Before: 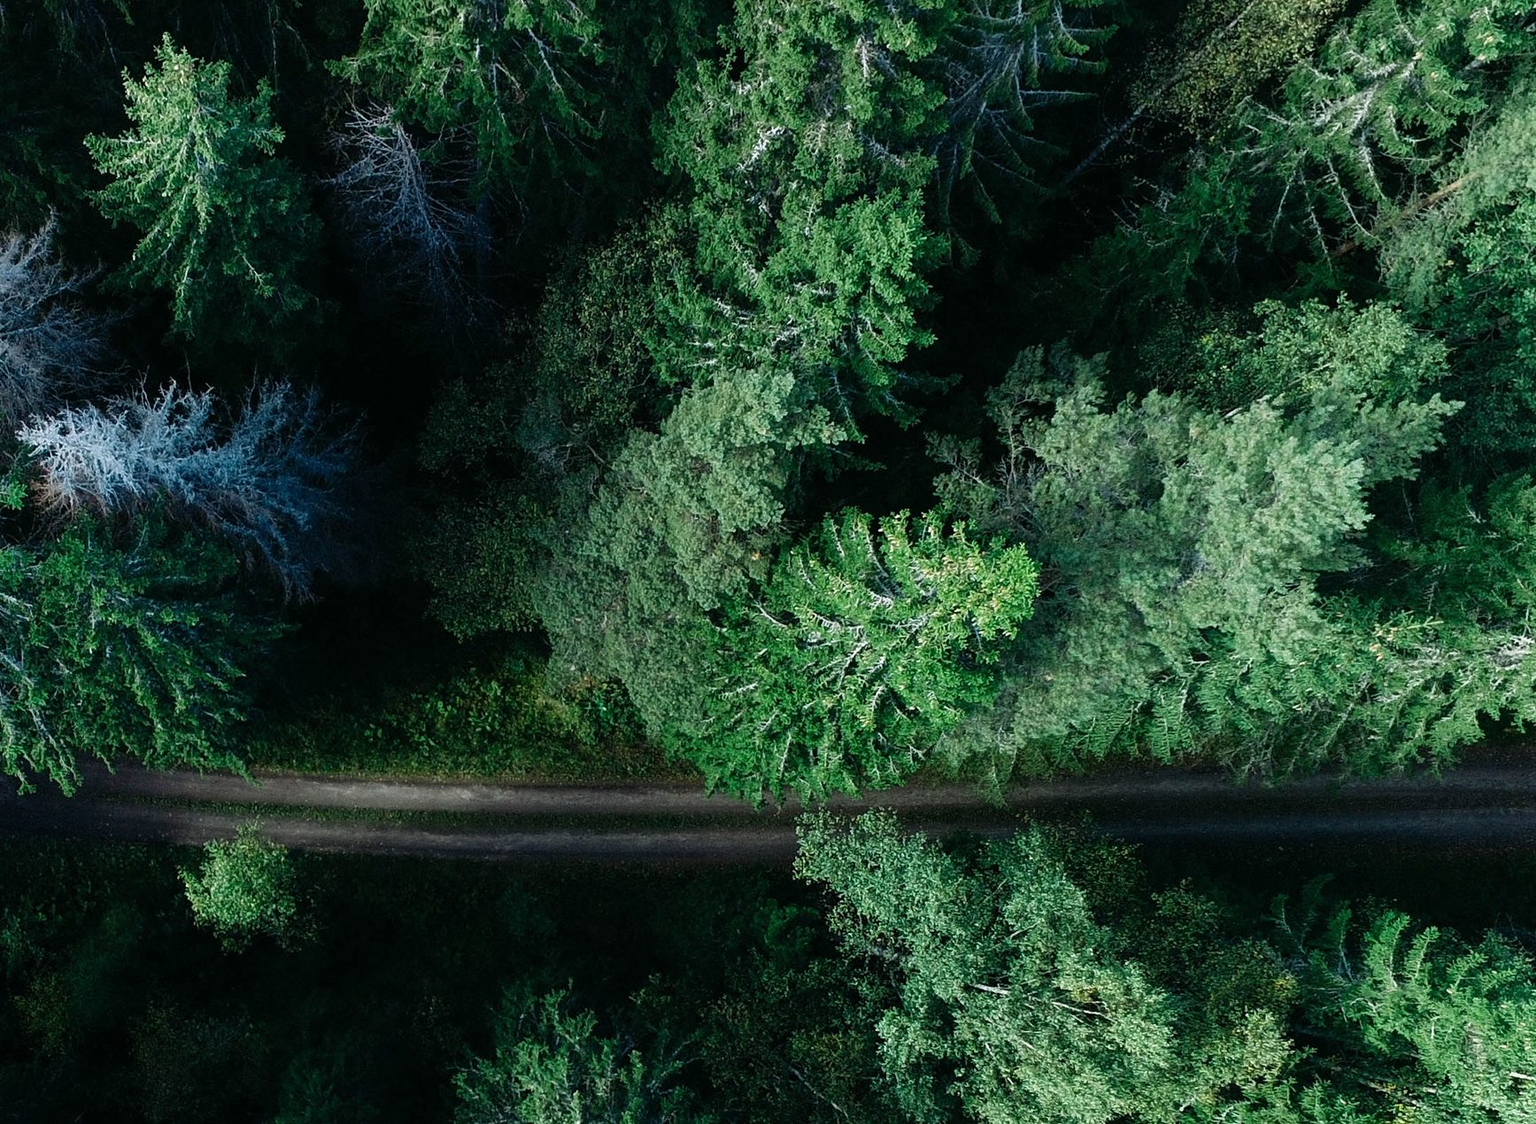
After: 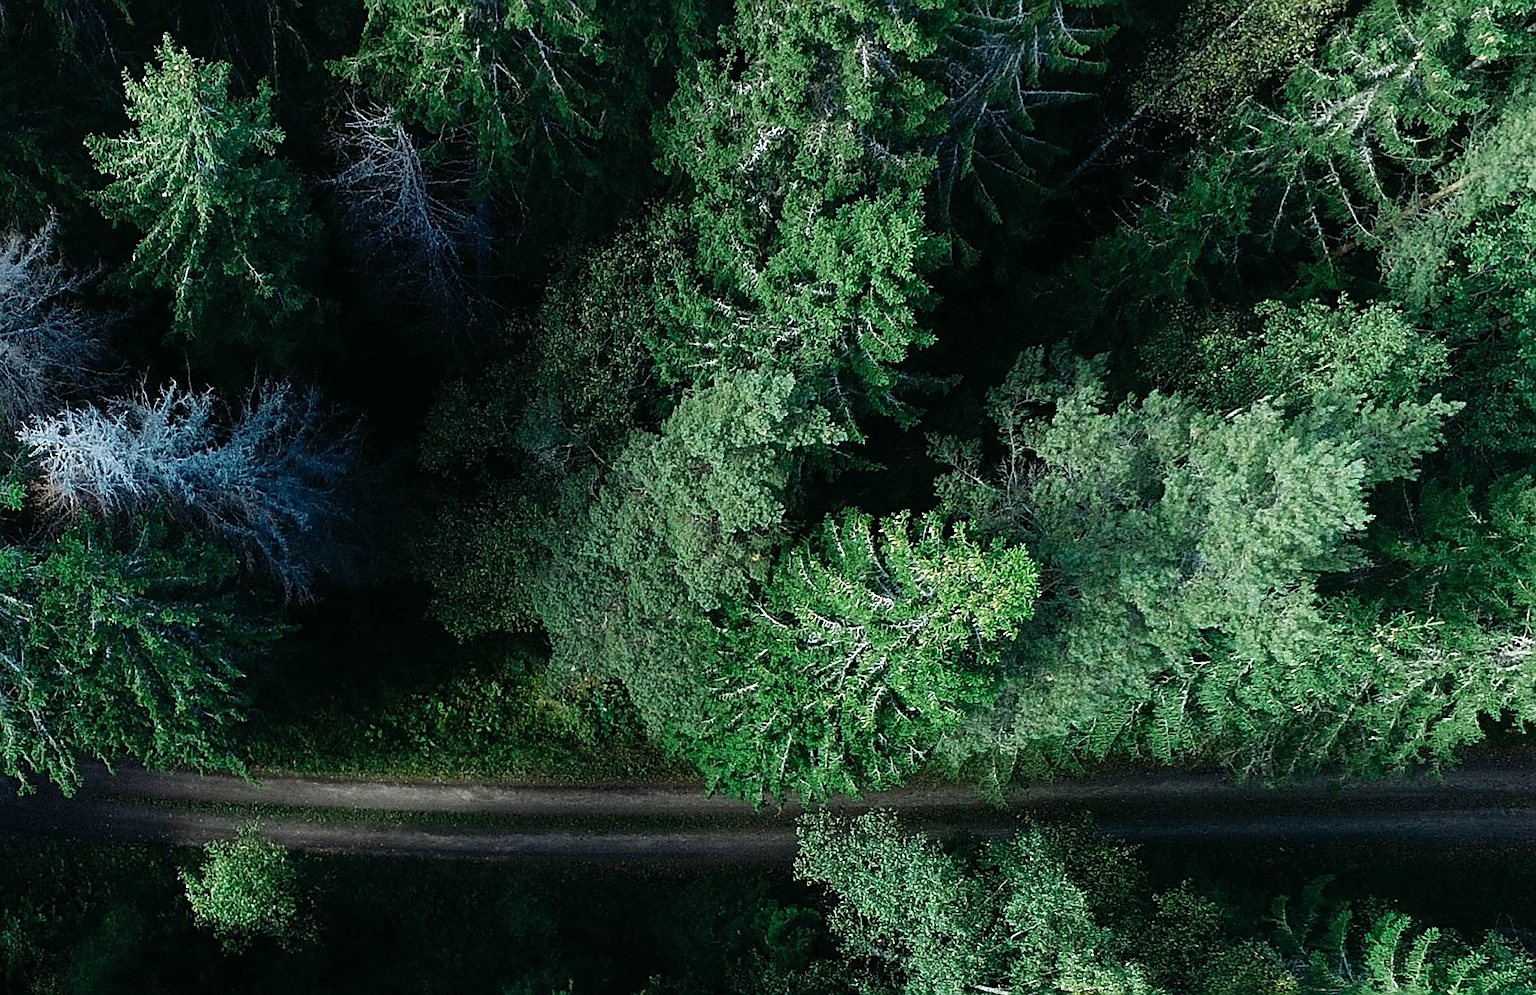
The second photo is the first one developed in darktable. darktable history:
sharpen: on, module defaults
crop and rotate: top 0%, bottom 11.49%
